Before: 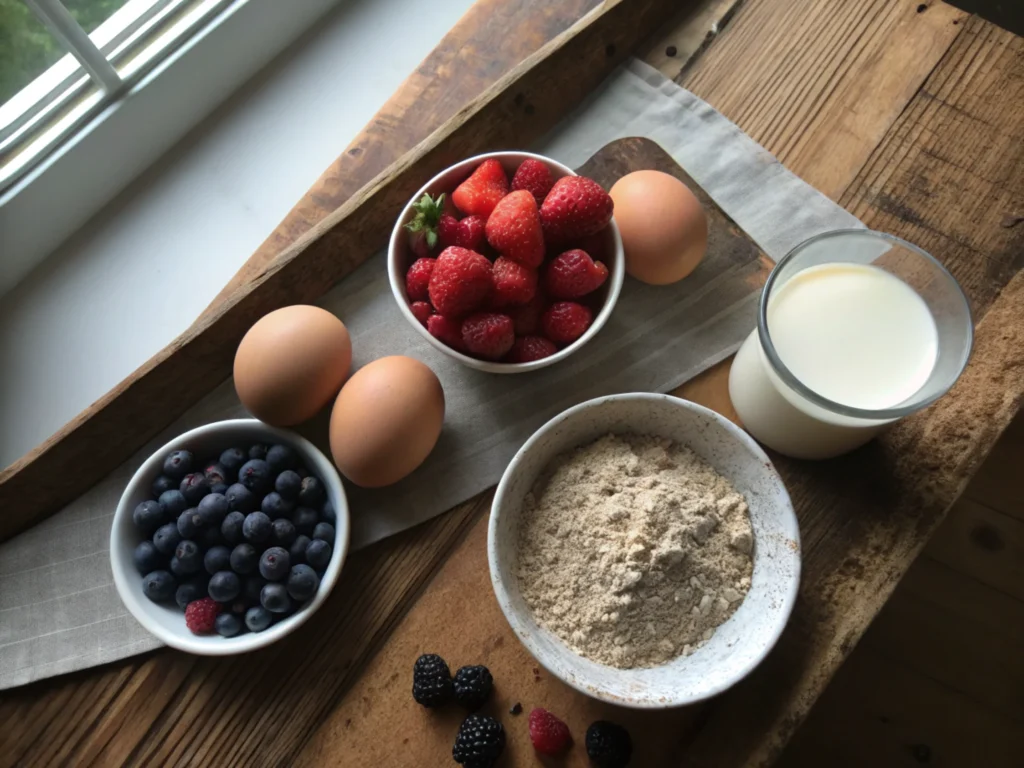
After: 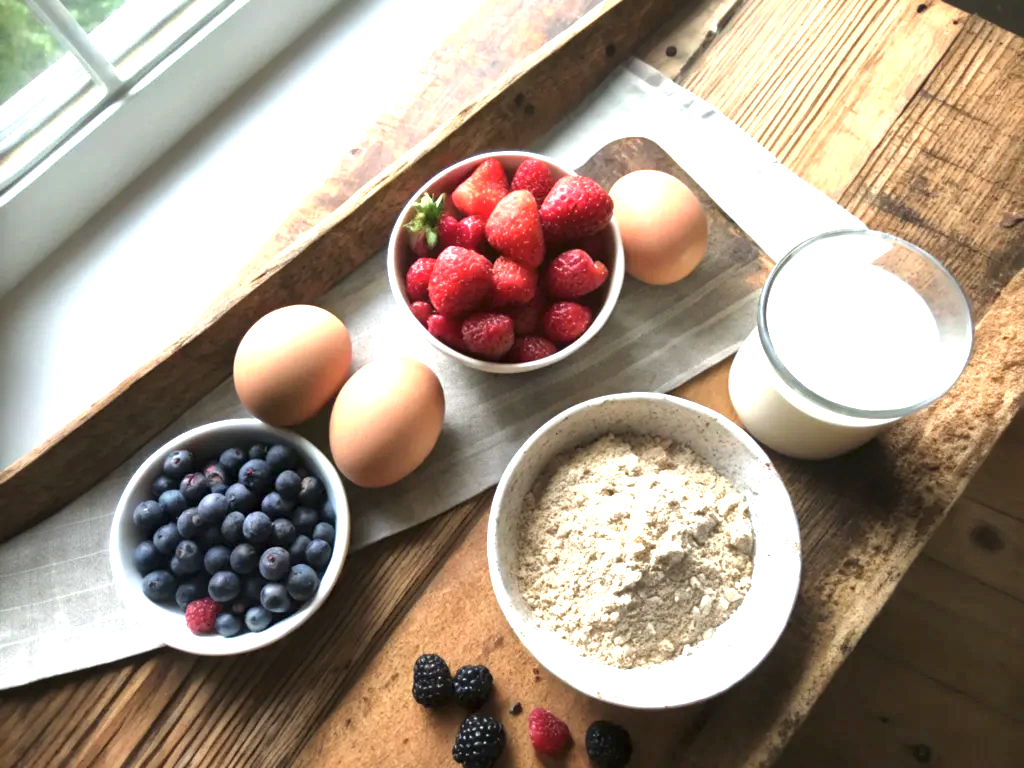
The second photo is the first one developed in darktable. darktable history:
color balance rgb: on, module defaults
local contrast: mode bilateral grid, contrast 20, coarseness 50, detail 150%, midtone range 0.2
exposure: black level correction 0, exposure 1.741 EV, compensate exposure bias true, compensate highlight preservation false
